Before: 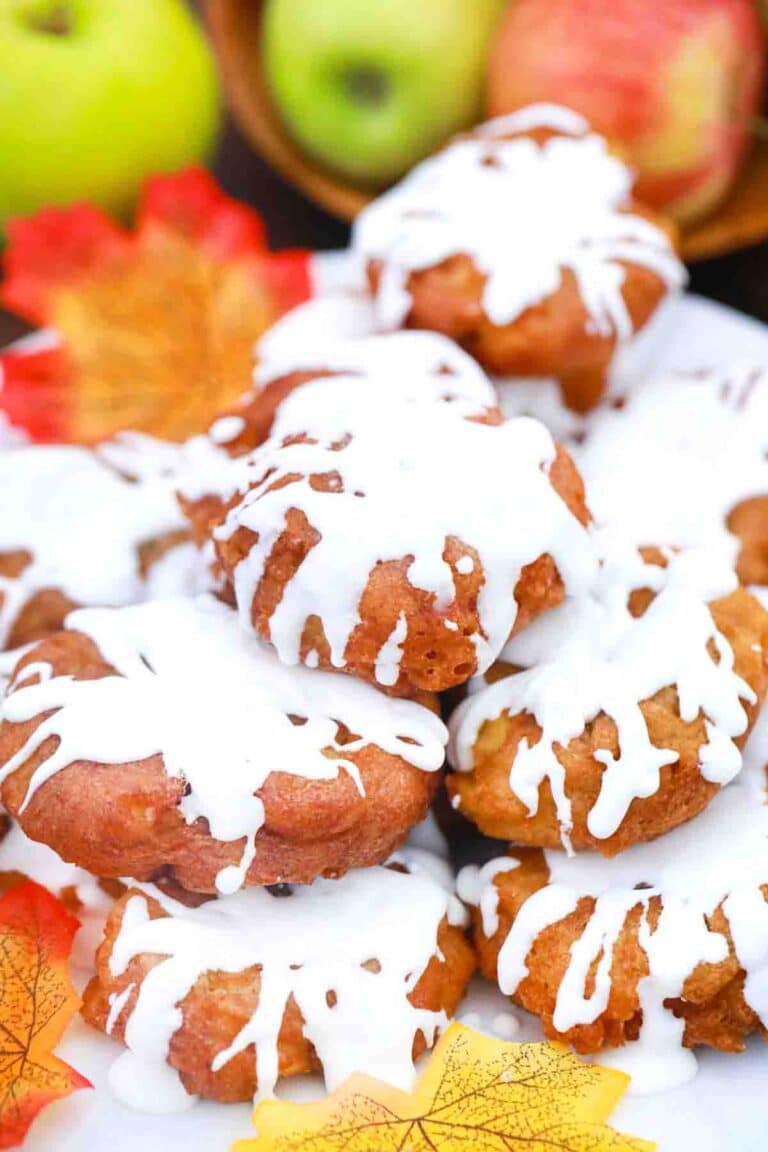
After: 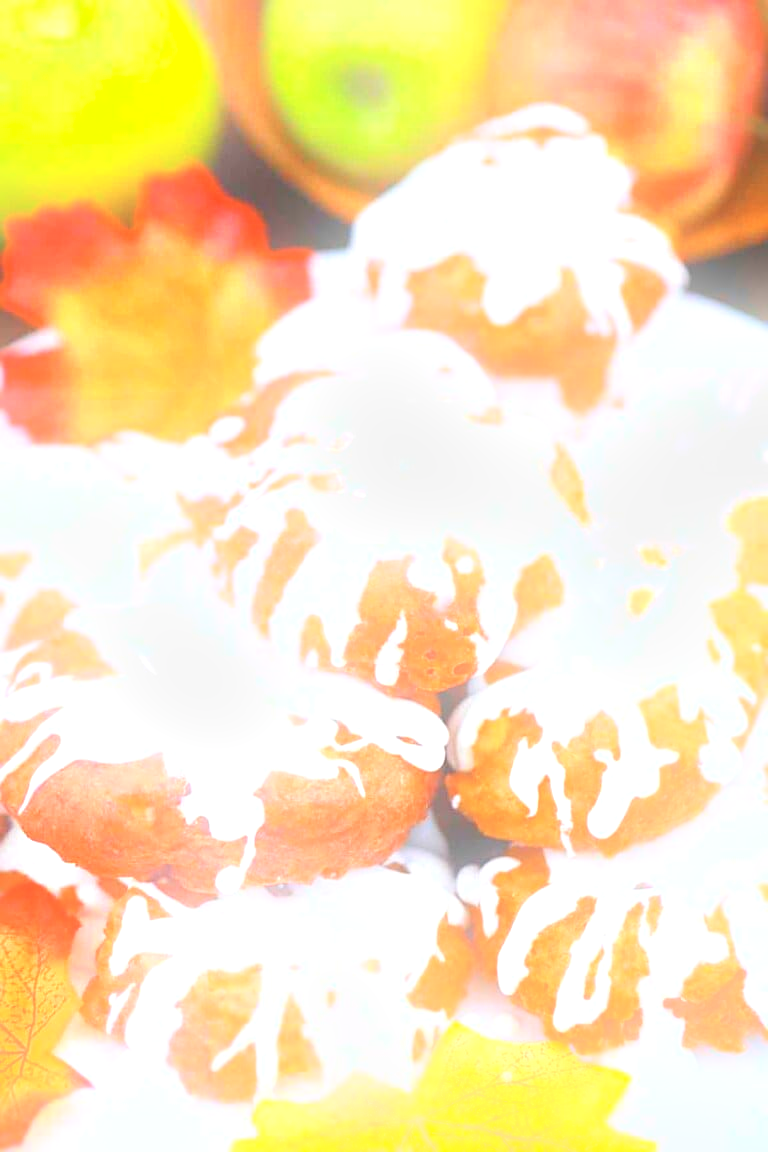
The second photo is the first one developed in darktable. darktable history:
exposure: exposure 0.7 EV, compensate highlight preservation false
bloom: size 16%, threshold 98%, strength 20%
sharpen: on, module defaults
